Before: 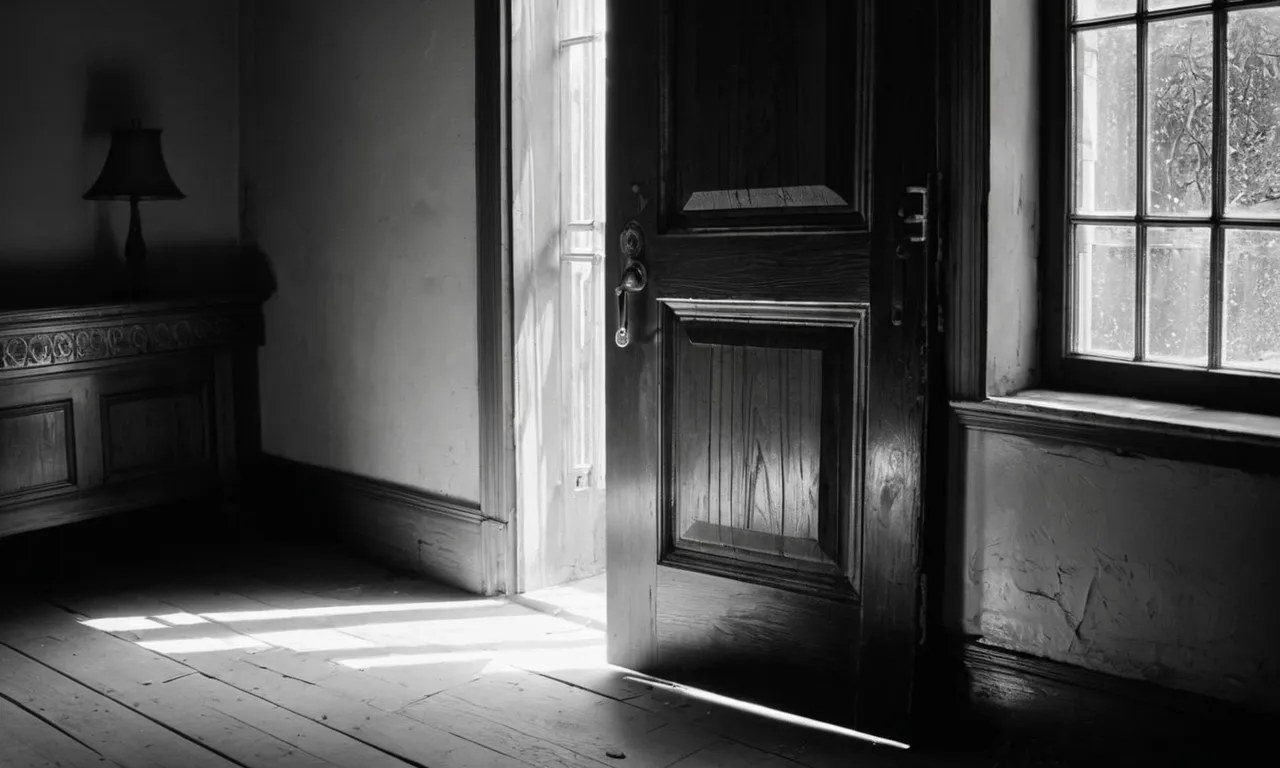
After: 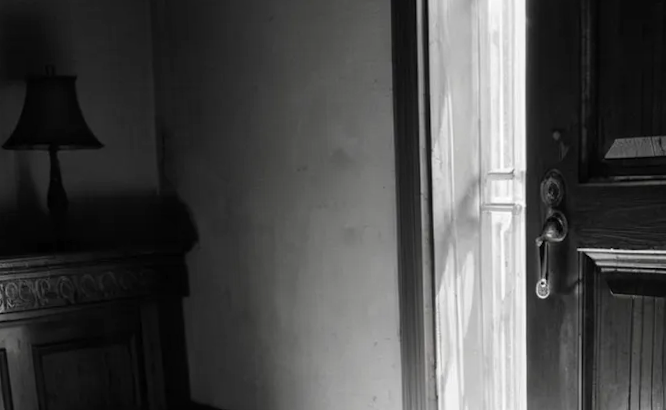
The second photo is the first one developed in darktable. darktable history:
crop and rotate: left 3.047%, top 7.509%, right 42.236%, bottom 37.598%
rotate and perspective: rotation 0.074°, lens shift (vertical) 0.096, lens shift (horizontal) -0.041, crop left 0.043, crop right 0.952, crop top 0.024, crop bottom 0.979
tone equalizer: on, module defaults
local contrast: mode bilateral grid, contrast 10, coarseness 25, detail 115%, midtone range 0.2
